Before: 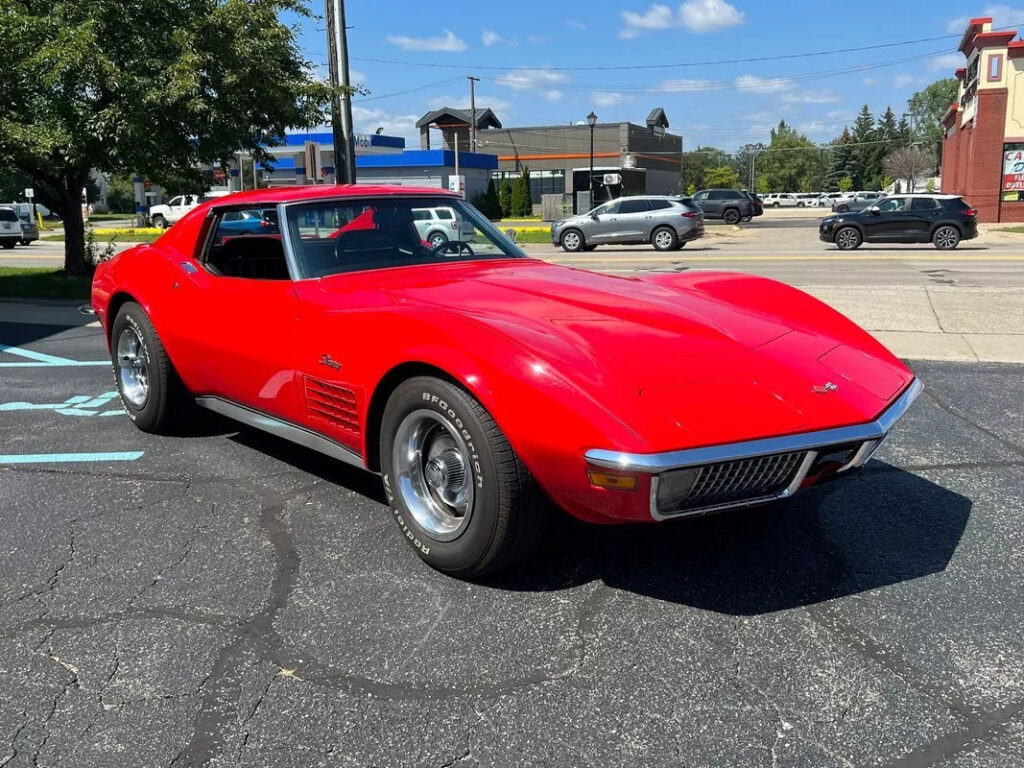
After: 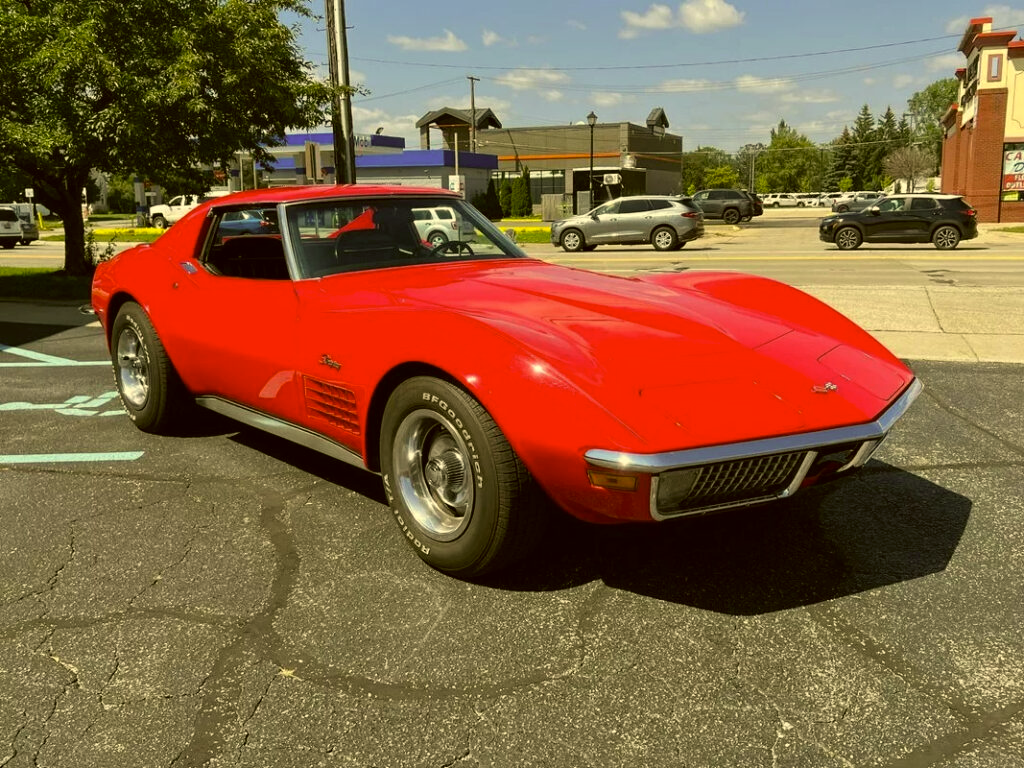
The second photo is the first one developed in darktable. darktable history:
color correction: highlights a* 0.084, highlights b* 29.68, shadows a* -0.178, shadows b* 21.51
contrast brightness saturation: saturation -0.068
